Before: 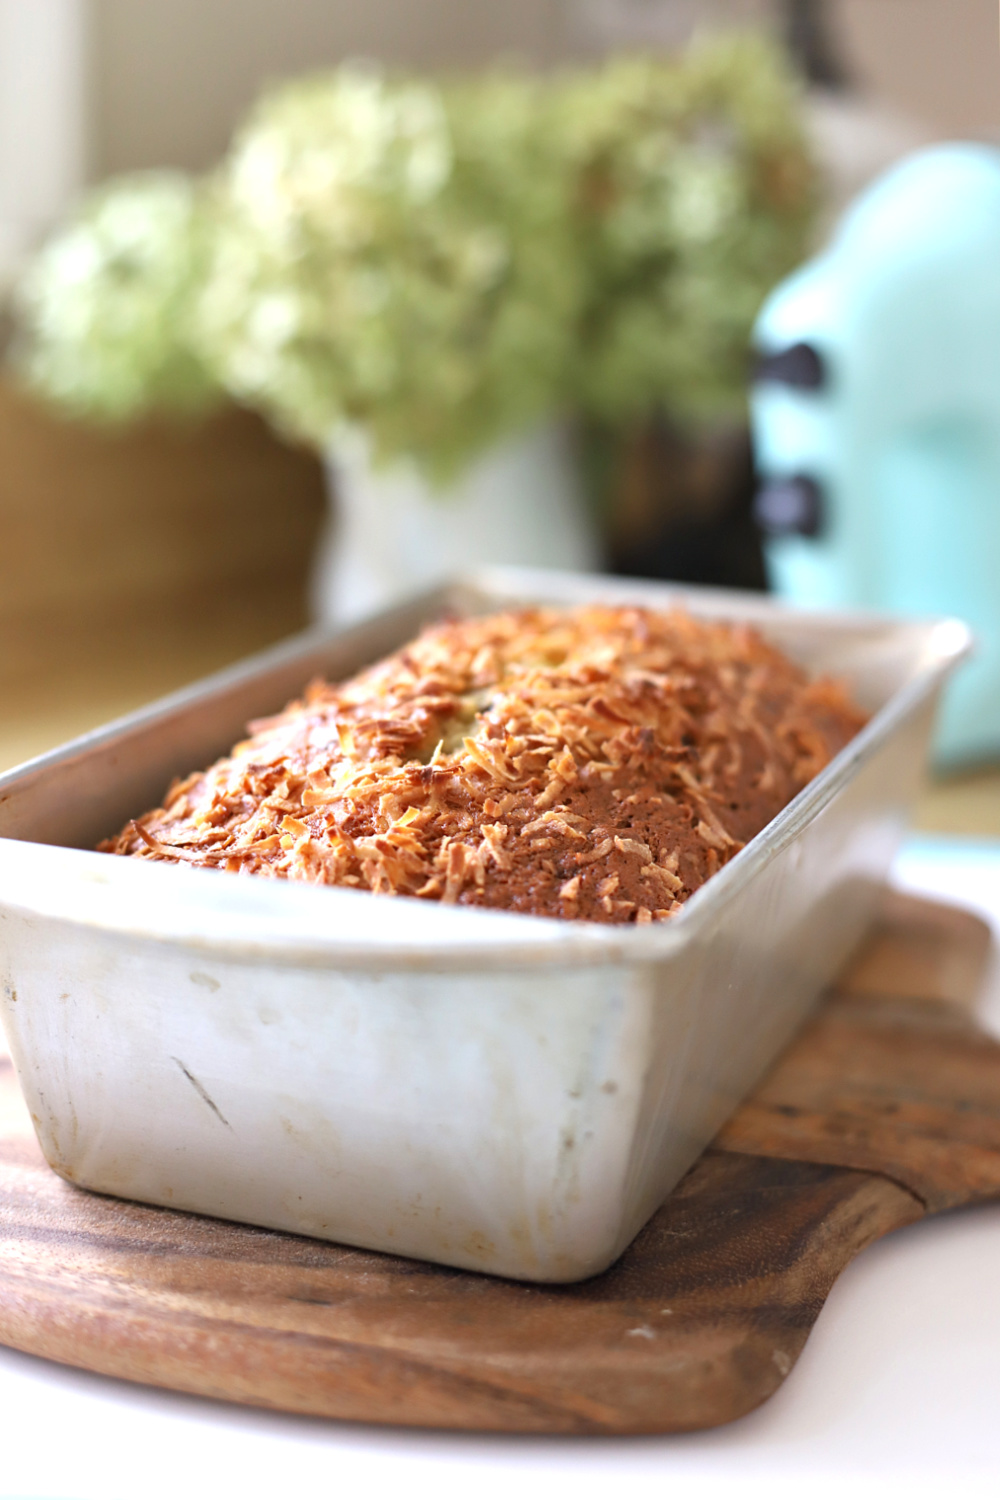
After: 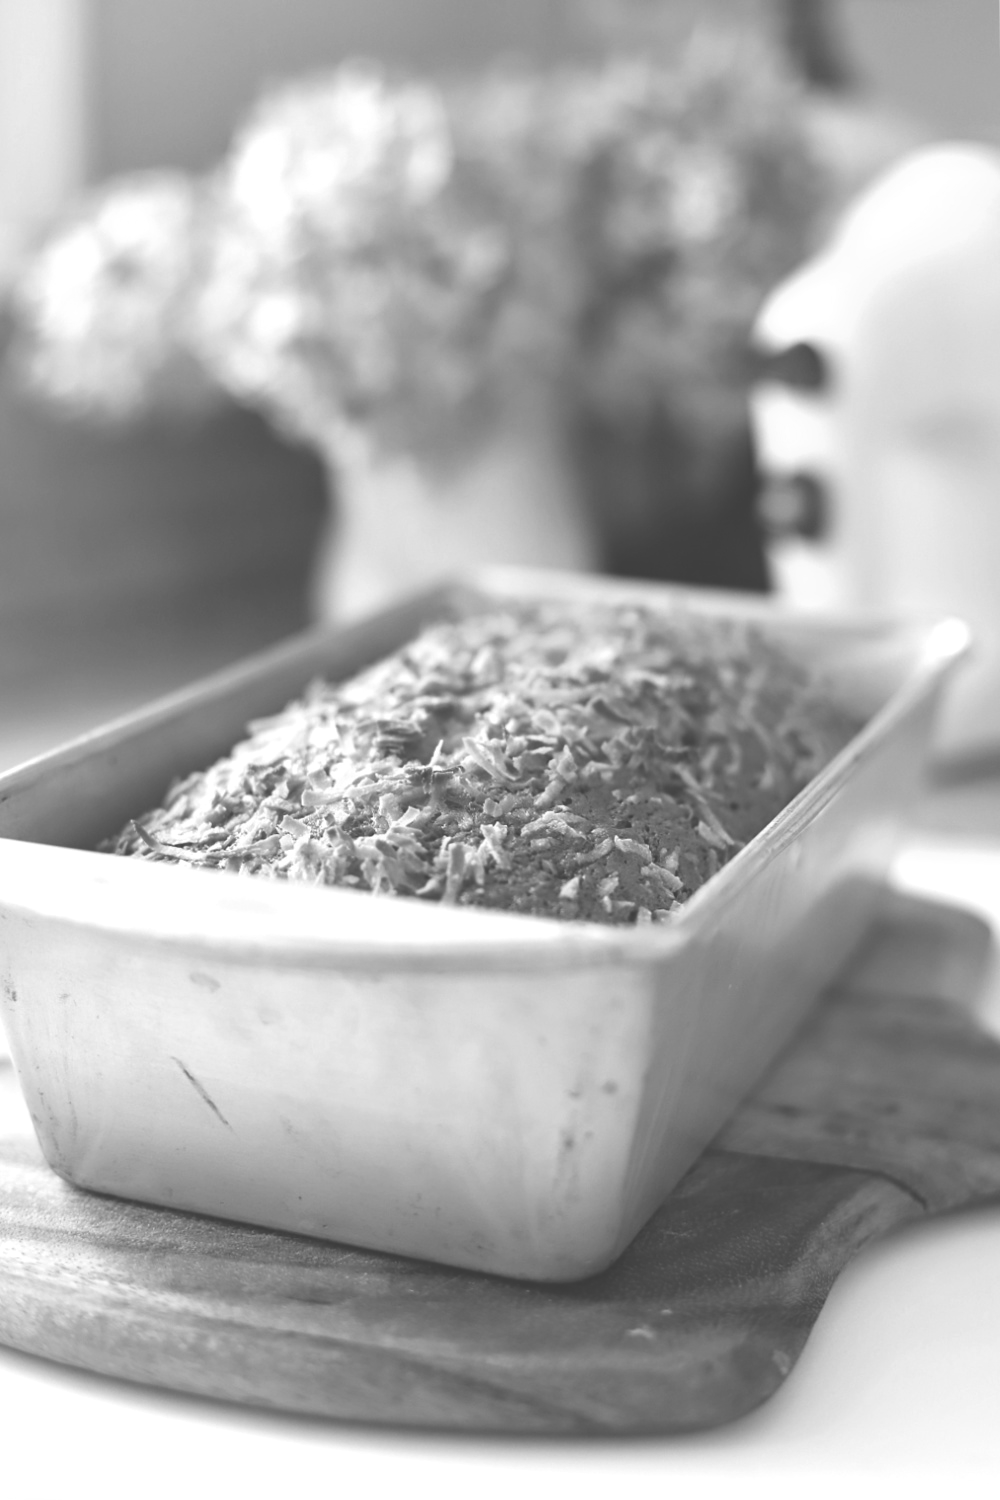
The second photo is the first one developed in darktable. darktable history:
exposure: black level correction -0.041, exposure 0.064 EV, compensate highlight preservation false
white balance: red 0.931, blue 1.11
monochrome: on, module defaults
